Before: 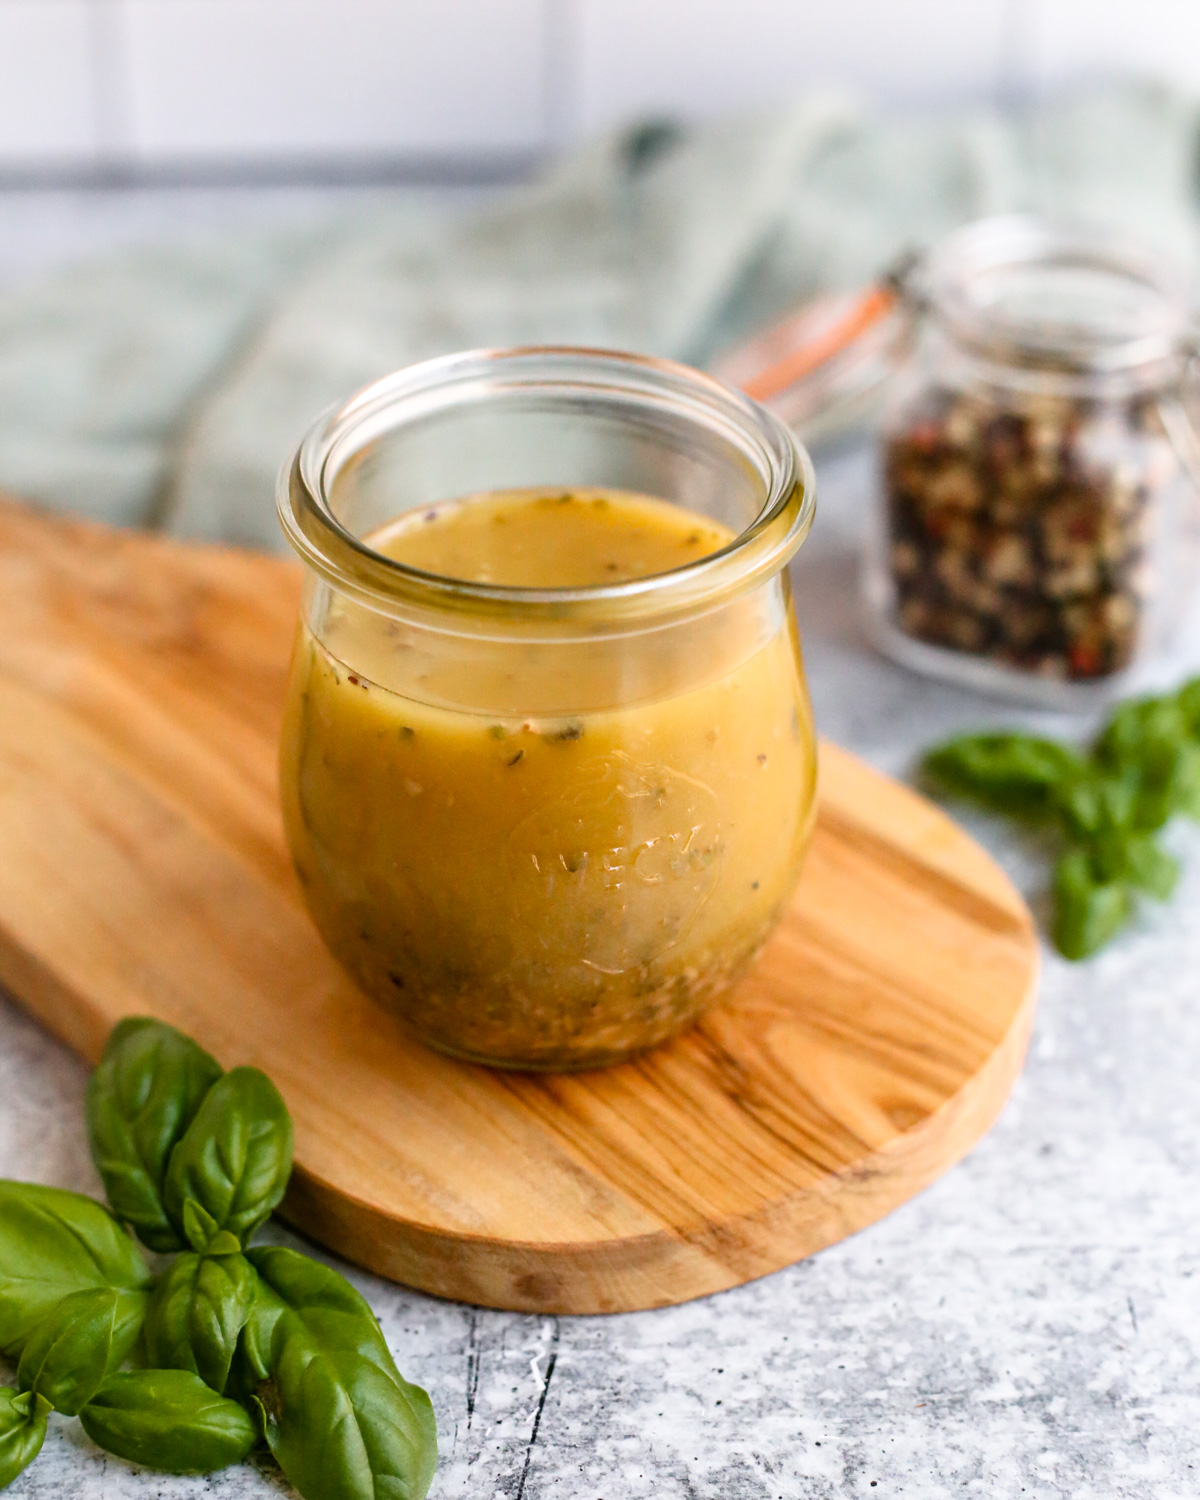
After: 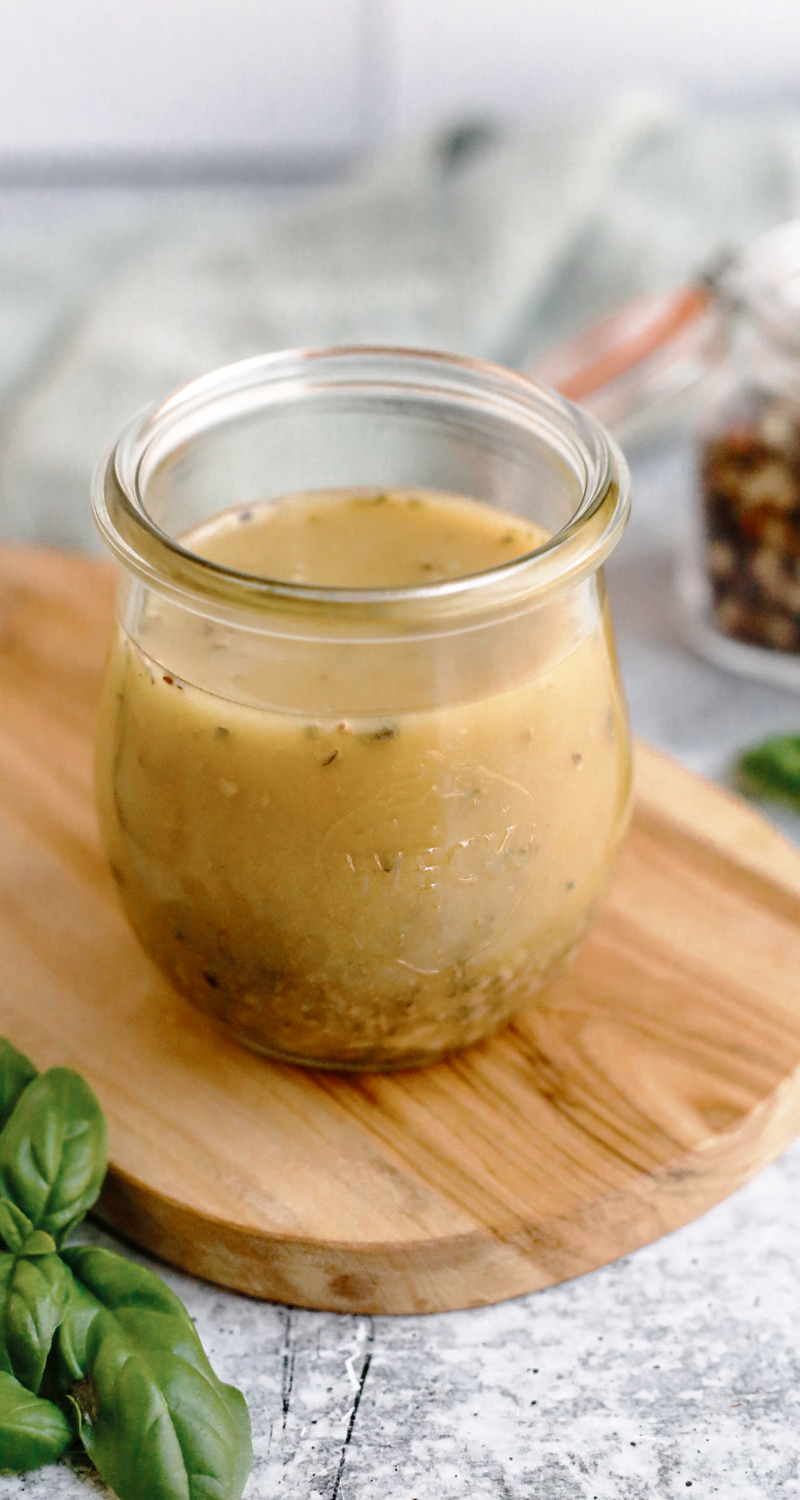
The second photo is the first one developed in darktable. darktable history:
shadows and highlights: shadows 30.86, highlights 0, soften with gaussian
tone curve: curves: ch0 [(0, 0) (0.003, 0.003) (0.011, 0.014) (0.025, 0.027) (0.044, 0.044) (0.069, 0.064) (0.1, 0.108) (0.136, 0.153) (0.177, 0.208) (0.224, 0.275) (0.277, 0.349) (0.335, 0.422) (0.399, 0.492) (0.468, 0.557) (0.543, 0.617) (0.623, 0.682) (0.709, 0.745) (0.801, 0.826) (0.898, 0.916) (1, 1)], preserve colors none
color zones: curves: ch0 [(0, 0.5) (0.125, 0.4) (0.25, 0.5) (0.375, 0.4) (0.5, 0.4) (0.625, 0.35) (0.75, 0.35) (0.875, 0.5)]; ch1 [(0, 0.35) (0.125, 0.45) (0.25, 0.35) (0.375, 0.35) (0.5, 0.35) (0.625, 0.35) (0.75, 0.45) (0.875, 0.35)]; ch2 [(0, 0.6) (0.125, 0.5) (0.25, 0.5) (0.375, 0.6) (0.5, 0.6) (0.625, 0.5) (0.75, 0.5) (0.875, 0.5)]
crop and rotate: left 15.446%, right 17.836%
